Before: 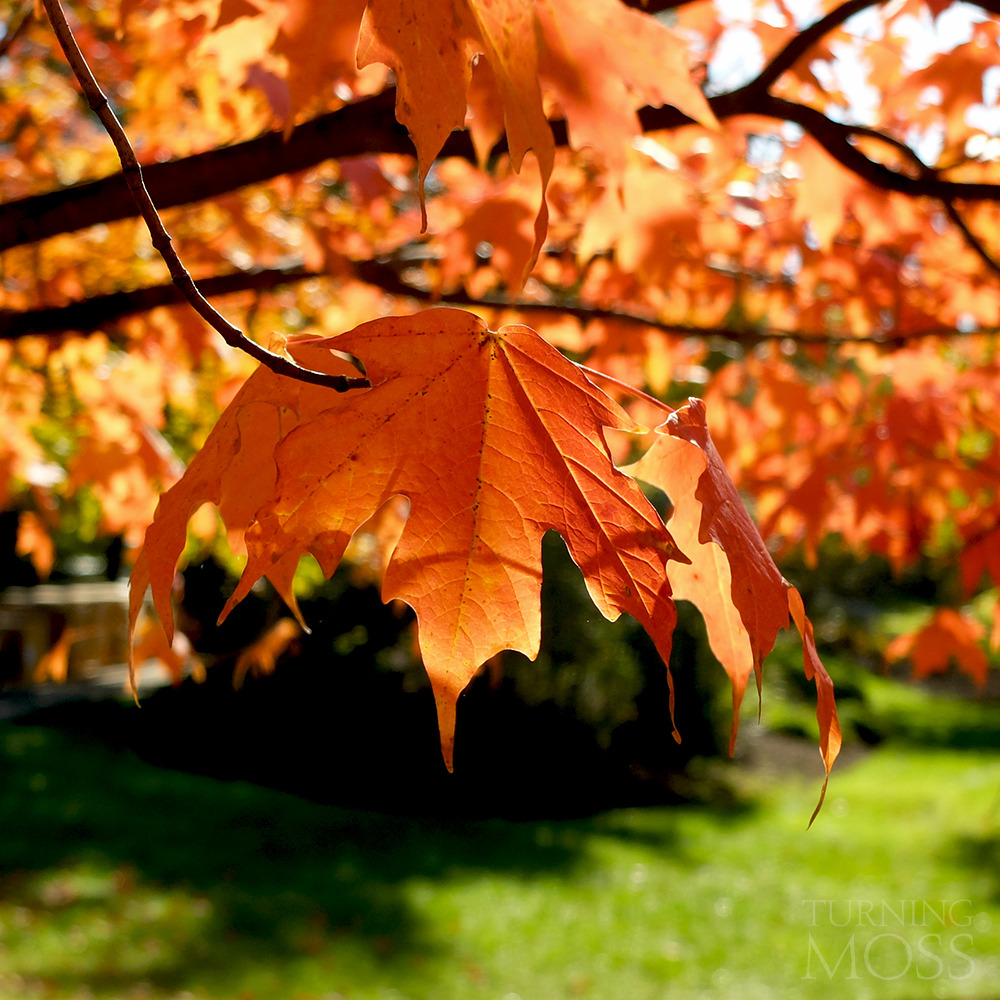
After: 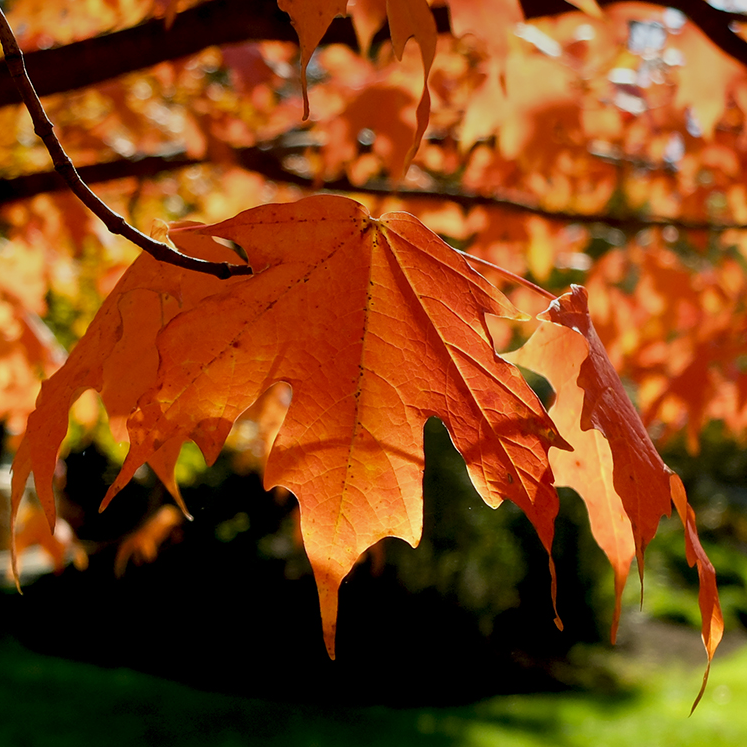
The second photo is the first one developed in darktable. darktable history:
graduated density: on, module defaults
crop and rotate: left 11.831%, top 11.346%, right 13.429%, bottom 13.899%
